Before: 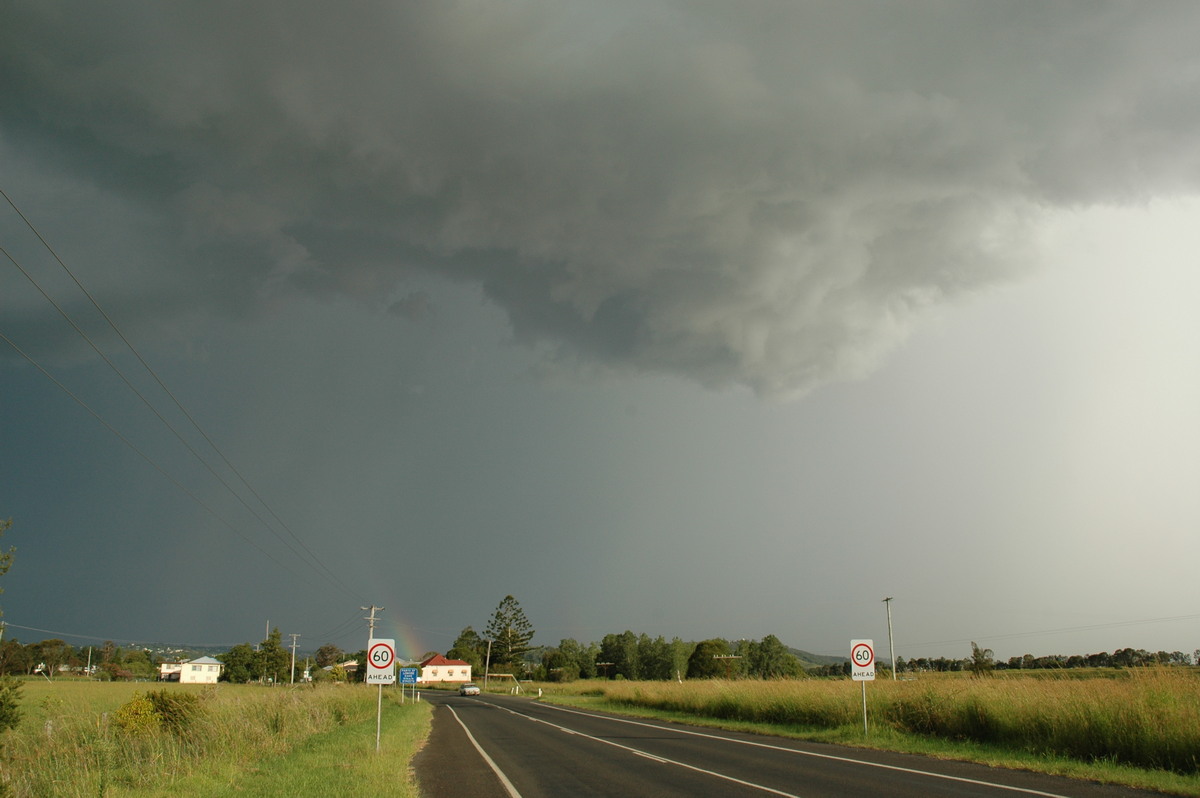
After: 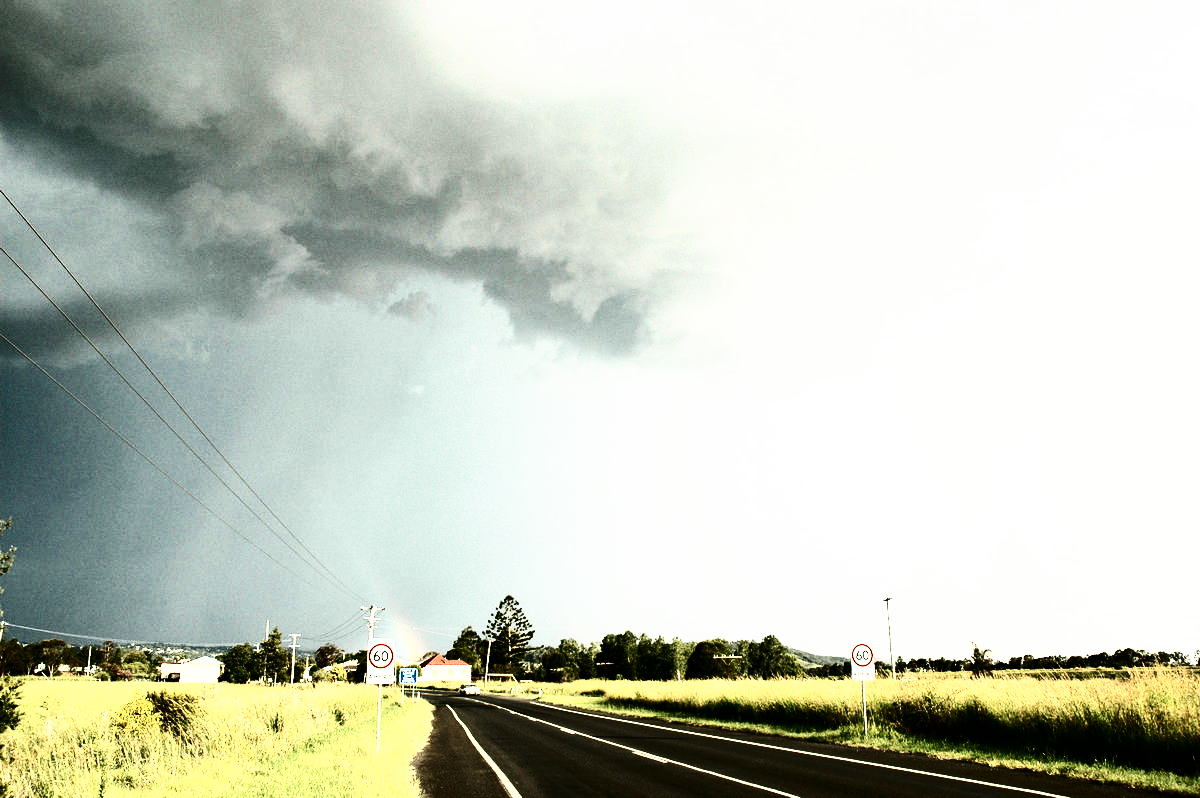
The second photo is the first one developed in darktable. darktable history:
tone curve: curves: ch0 [(0, 0) (0.003, 0.002) (0.011, 0.009) (0.025, 0.02) (0.044, 0.036) (0.069, 0.057) (0.1, 0.081) (0.136, 0.115) (0.177, 0.153) (0.224, 0.202) (0.277, 0.264) (0.335, 0.333) (0.399, 0.409) (0.468, 0.491) (0.543, 0.58) (0.623, 0.675) (0.709, 0.777) (0.801, 0.88) (0.898, 0.98) (1, 1)], preserve colors none
rgb curve: curves: ch0 [(0, 0) (0.21, 0.15) (0.24, 0.21) (0.5, 0.75) (0.75, 0.96) (0.89, 0.99) (1, 1)]; ch1 [(0, 0.02) (0.21, 0.13) (0.25, 0.2) (0.5, 0.67) (0.75, 0.9) (0.89, 0.97) (1, 1)]; ch2 [(0, 0.02) (0.21, 0.13) (0.25, 0.2) (0.5, 0.67) (0.75, 0.9) (0.89, 0.97) (1, 1)], compensate middle gray true
contrast brightness saturation: contrast 0.5, saturation -0.1
